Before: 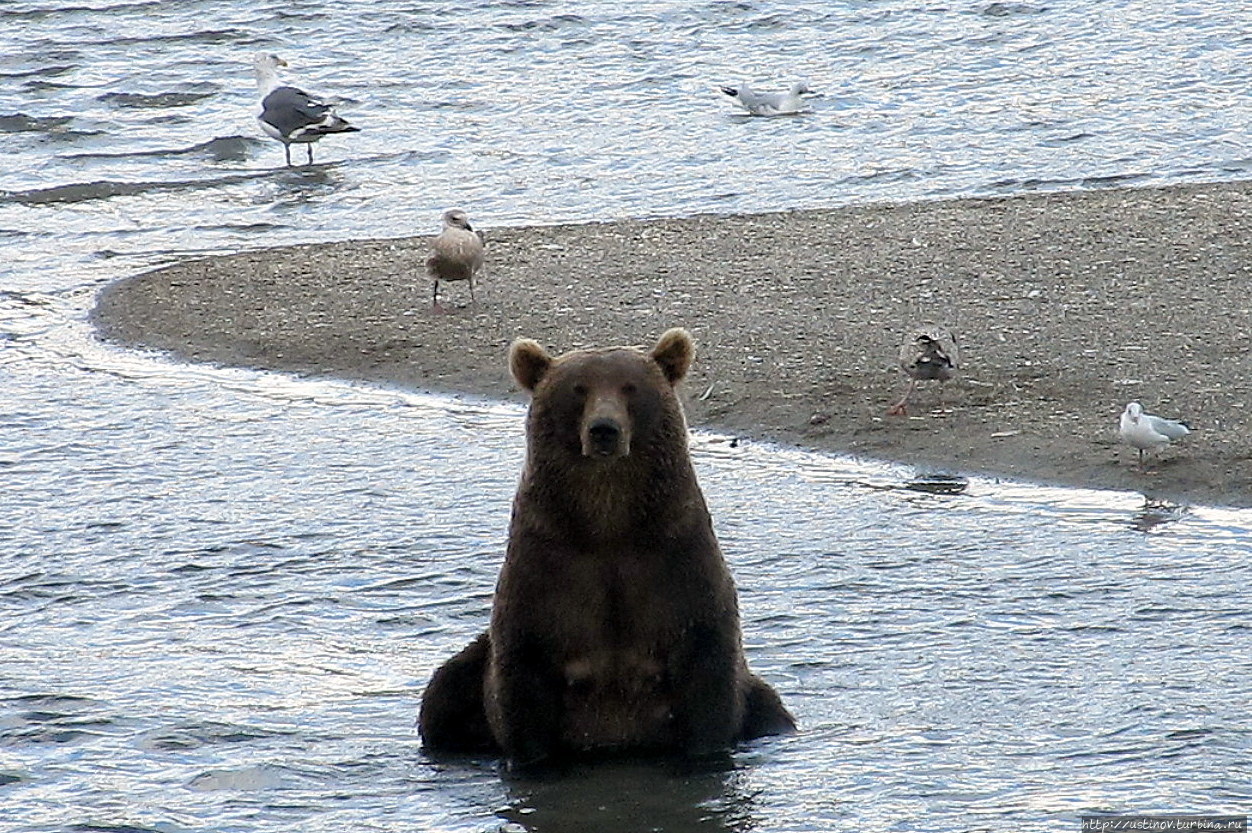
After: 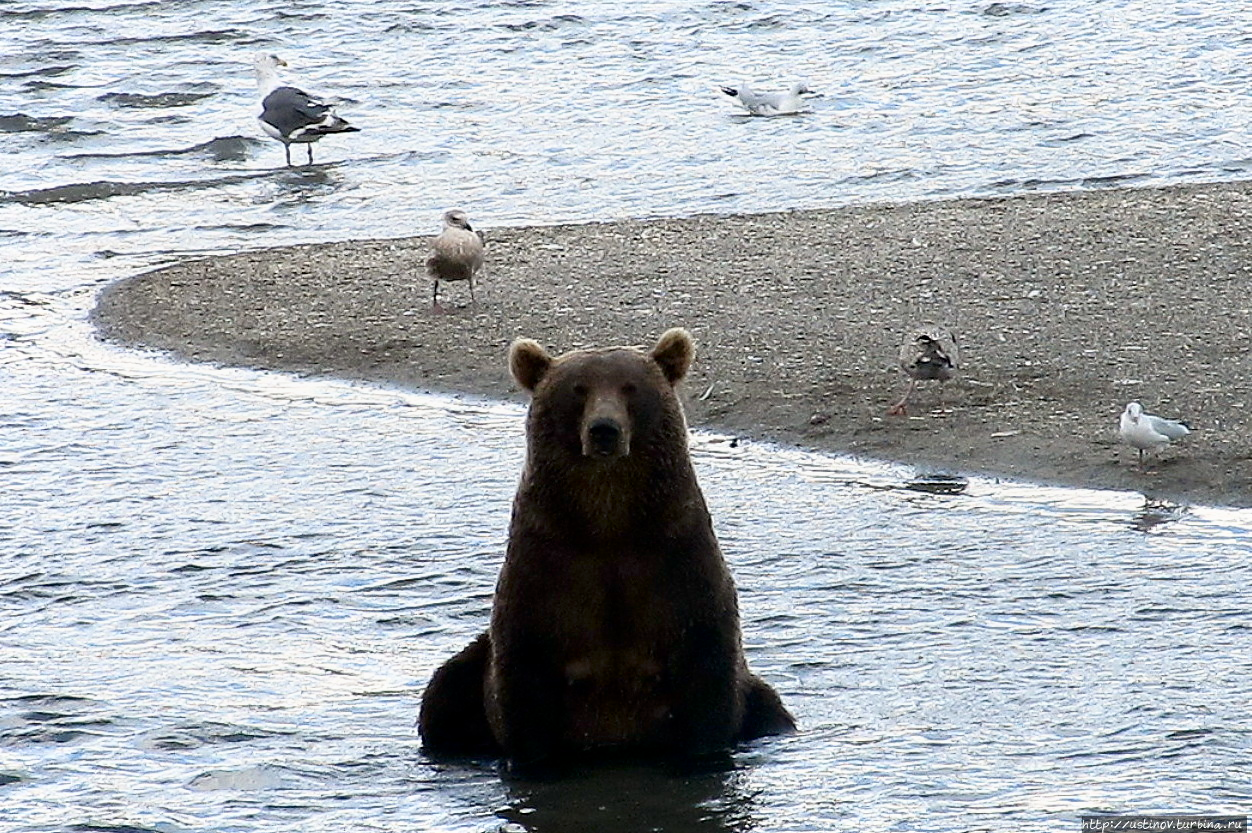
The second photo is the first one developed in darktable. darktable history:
shadows and highlights: shadows -62.48, white point adjustment -5.38, highlights 60.2
